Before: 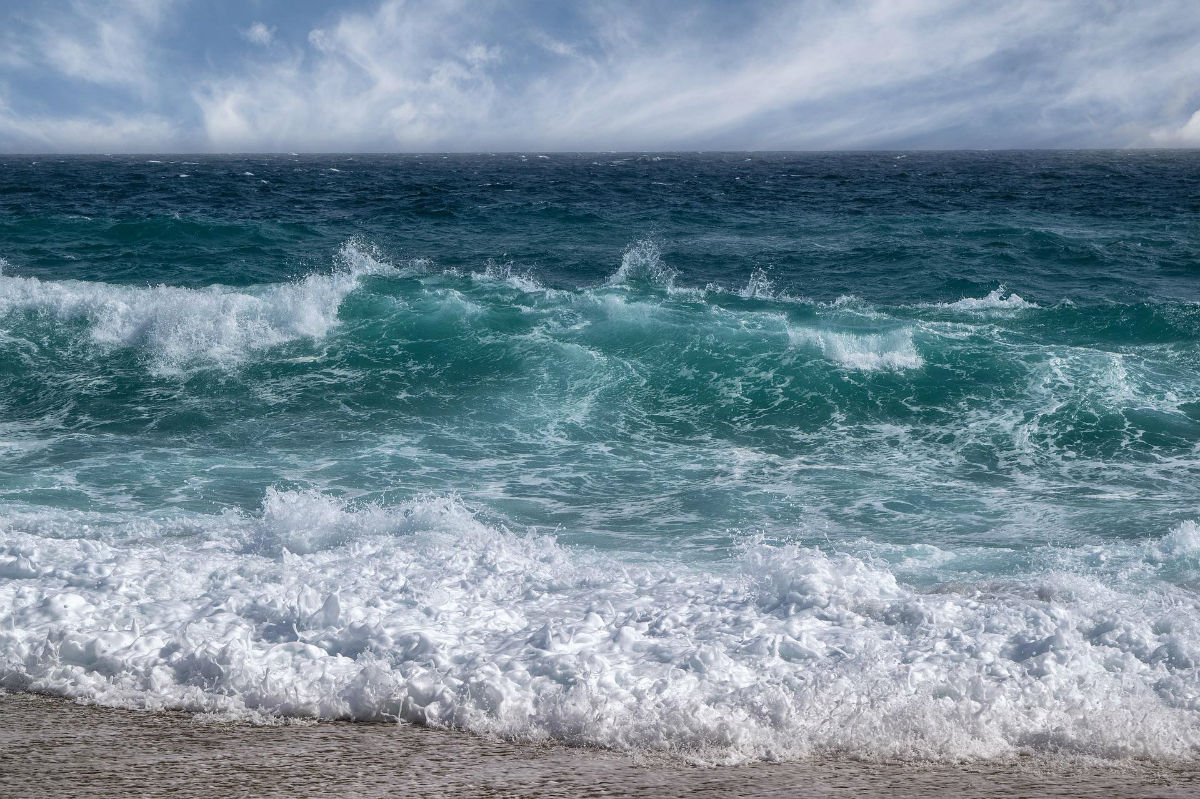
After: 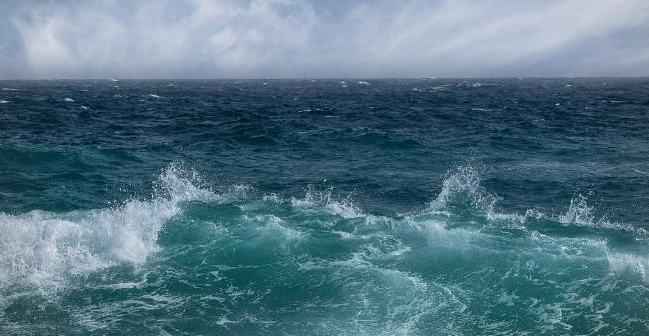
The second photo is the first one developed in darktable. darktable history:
crop: left 15.023%, top 9.272%, right 30.812%, bottom 48.605%
vignetting: fall-off radius 81.45%, brightness -0.268
